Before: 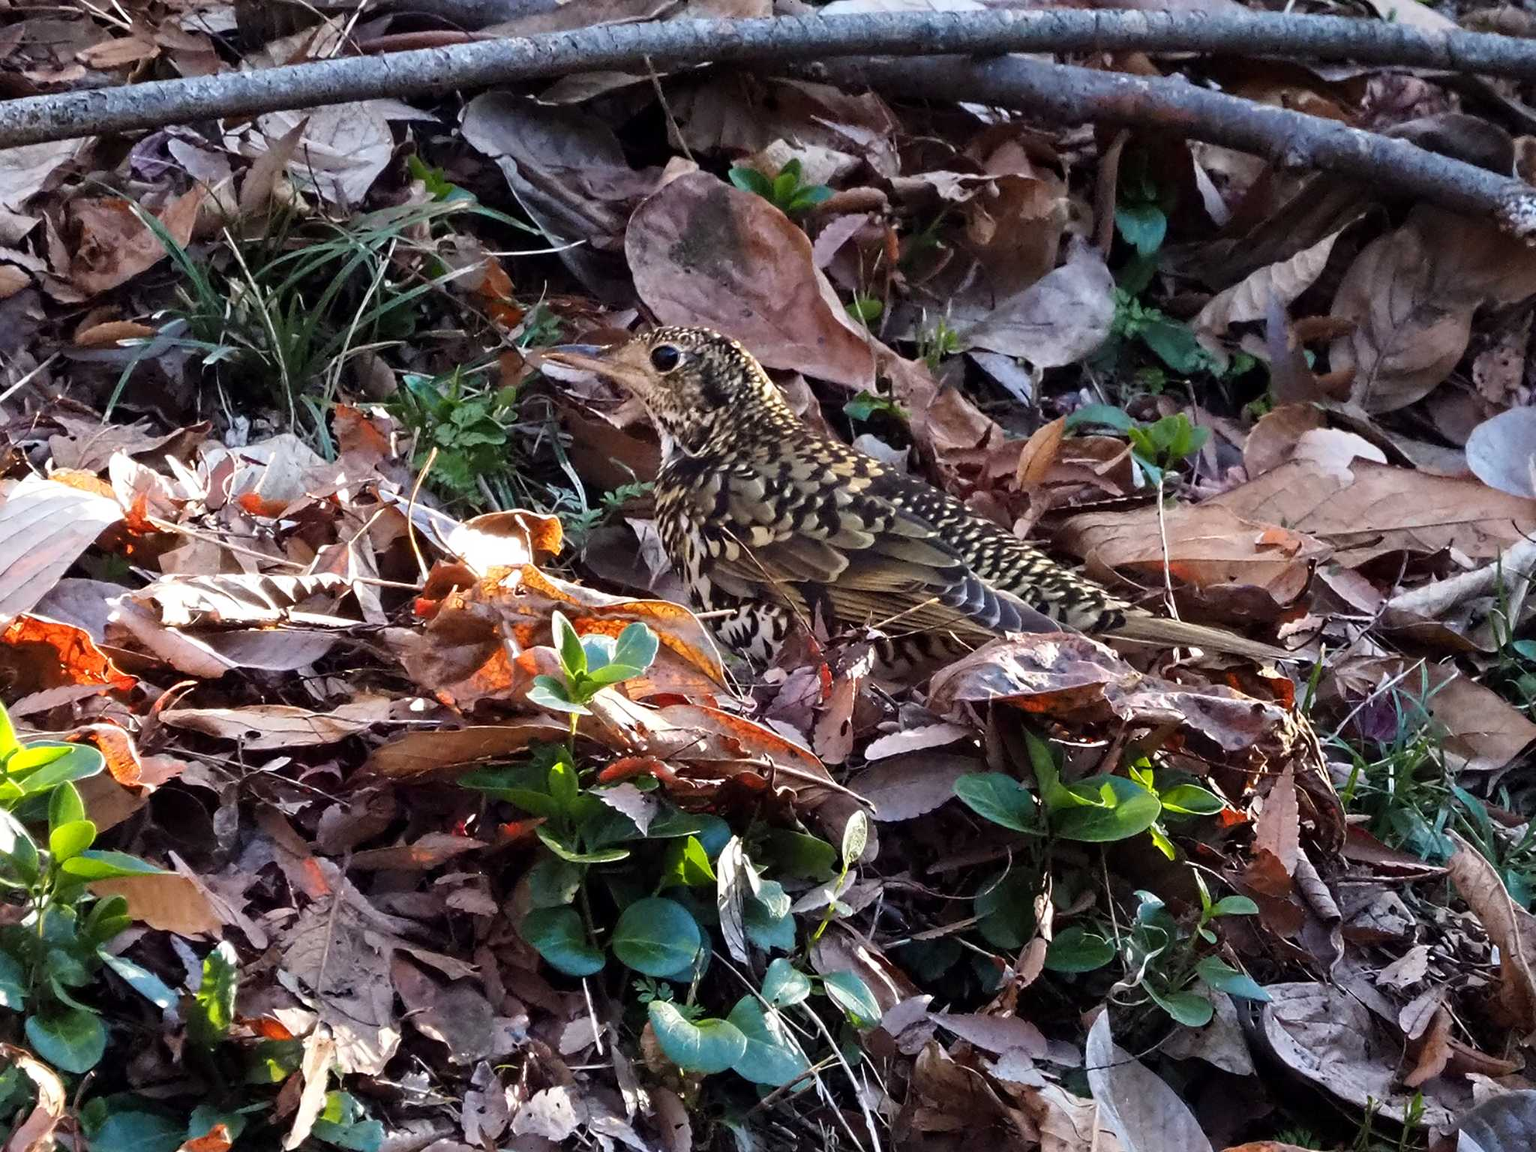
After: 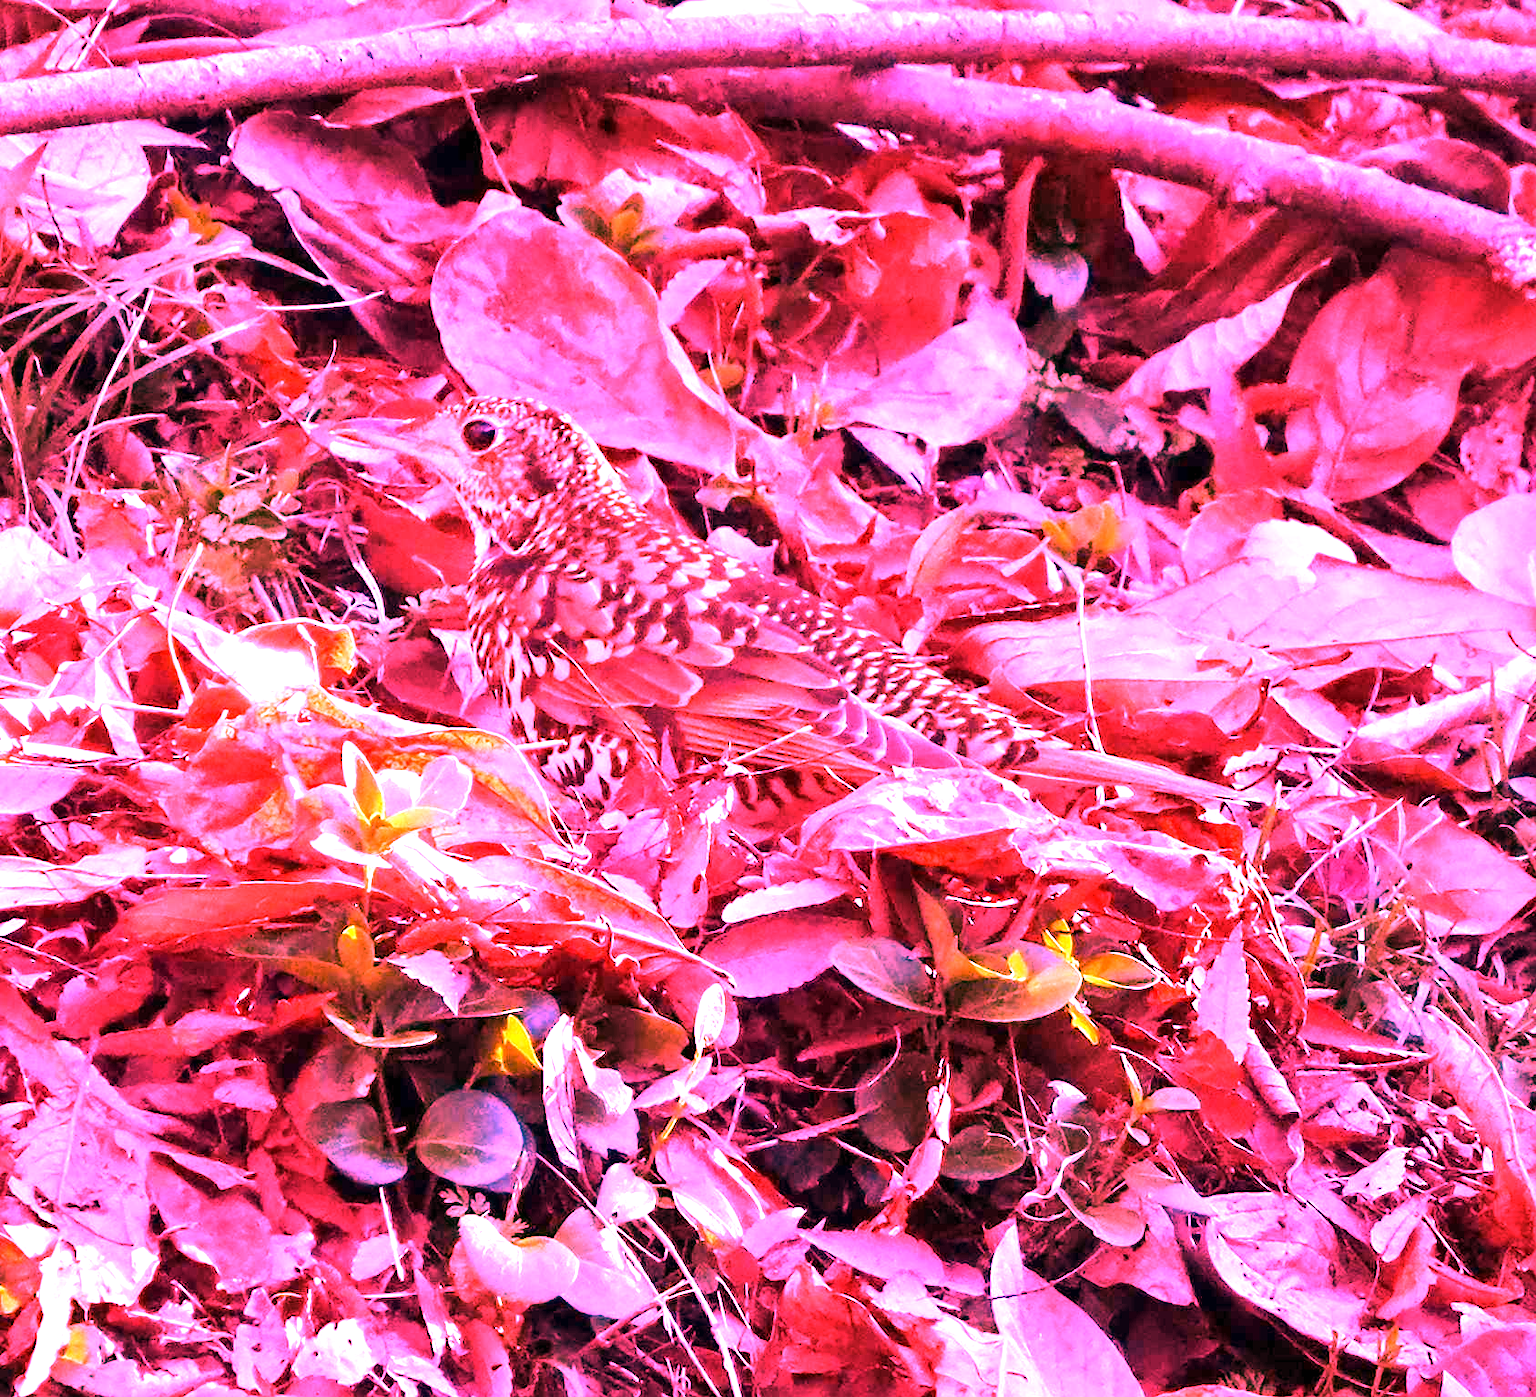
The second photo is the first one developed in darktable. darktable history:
crop: left 17.582%, bottom 0.031%
white balance: red 4.26, blue 1.802
exposure: black level correction 0, exposure 0.7 EV, compensate exposure bias true, compensate highlight preservation false
